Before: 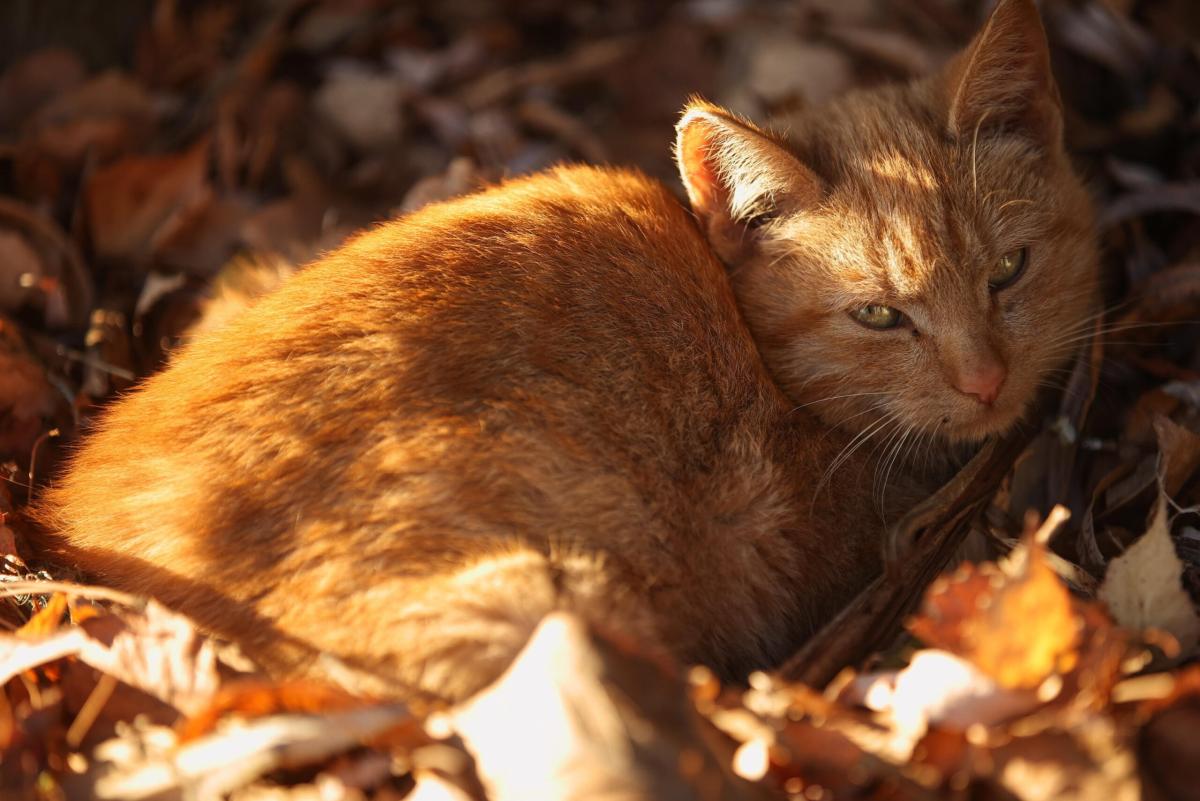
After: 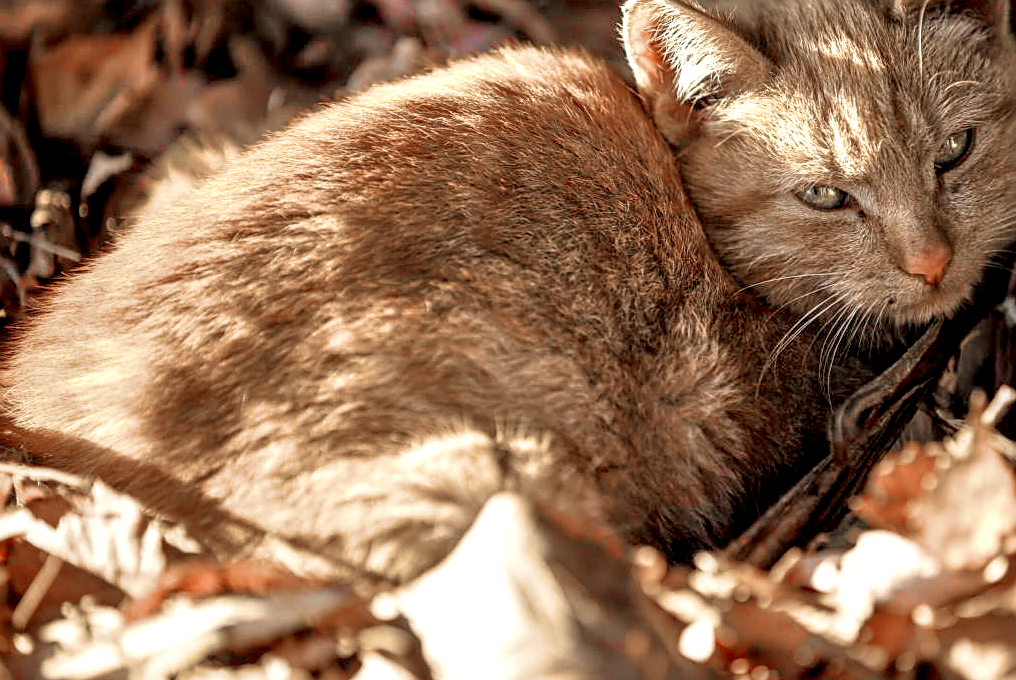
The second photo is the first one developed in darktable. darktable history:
local contrast: detail 153%
color balance rgb: highlights gain › luminance 5.629%, highlights gain › chroma 2.604%, highlights gain › hue 92.69°, perceptual saturation grading › global saturation 25.908%, global vibrance 20%
tone equalizer: -7 EV 0.155 EV, -6 EV 0.635 EV, -5 EV 1.16 EV, -4 EV 1.33 EV, -3 EV 1.17 EV, -2 EV 0.6 EV, -1 EV 0.156 EV
color zones: curves: ch1 [(0, 0.831) (0.08, 0.771) (0.157, 0.268) (0.241, 0.207) (0.562, -0.005) (0.714, -0.013) (0.876, 0.01) (1, 0.831)]
sharpen: on, module defaults
filmic rgb: black relative exposure -4.91 EV, white relative exposure 2.83 EV, hardness 3.69
crop and rotate: left 4.574%, top 15.097%, right 10.695%
